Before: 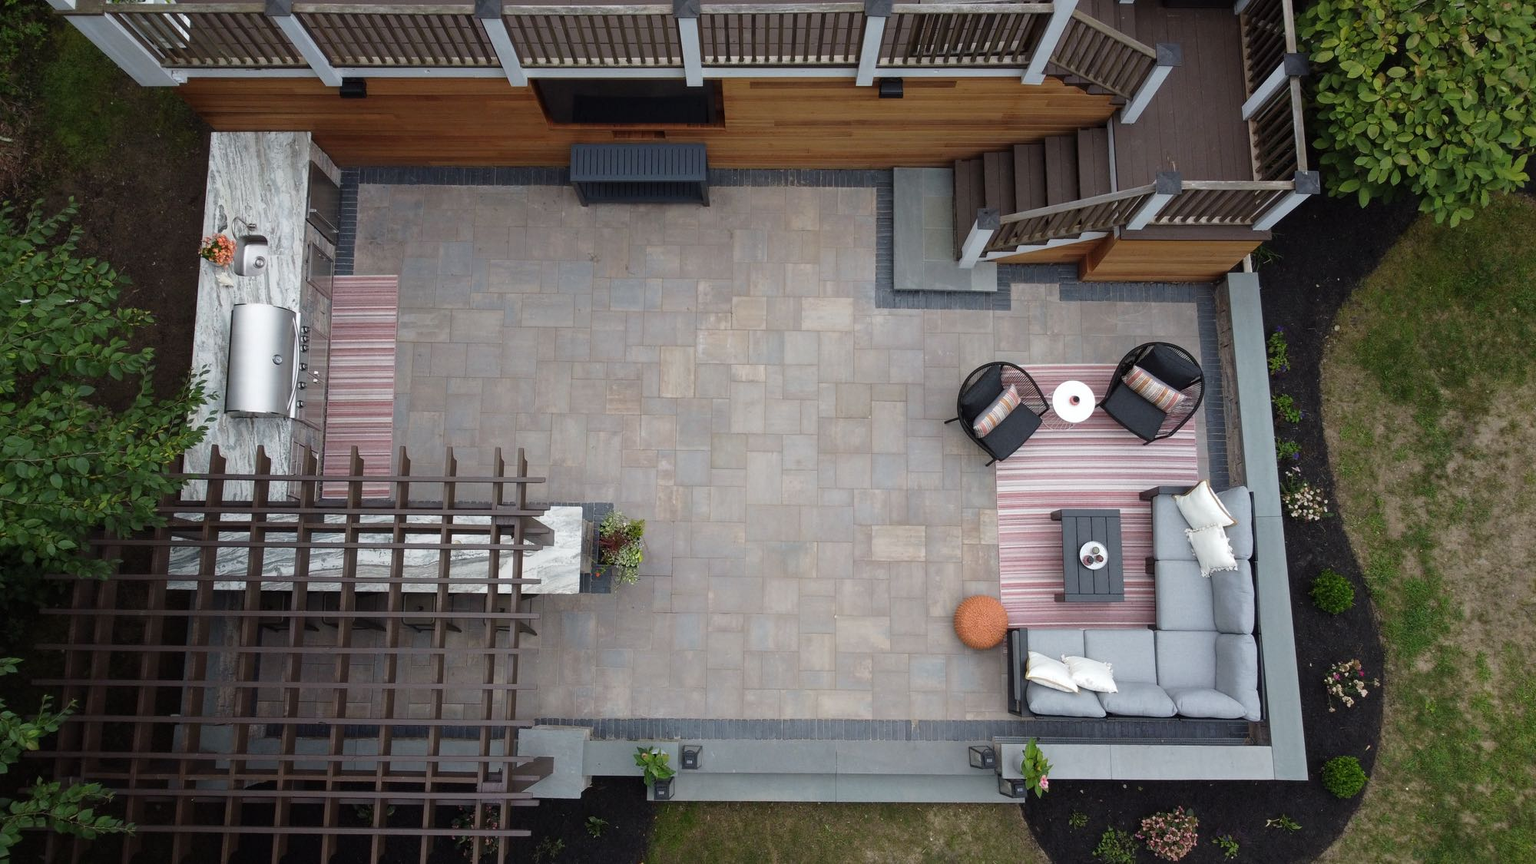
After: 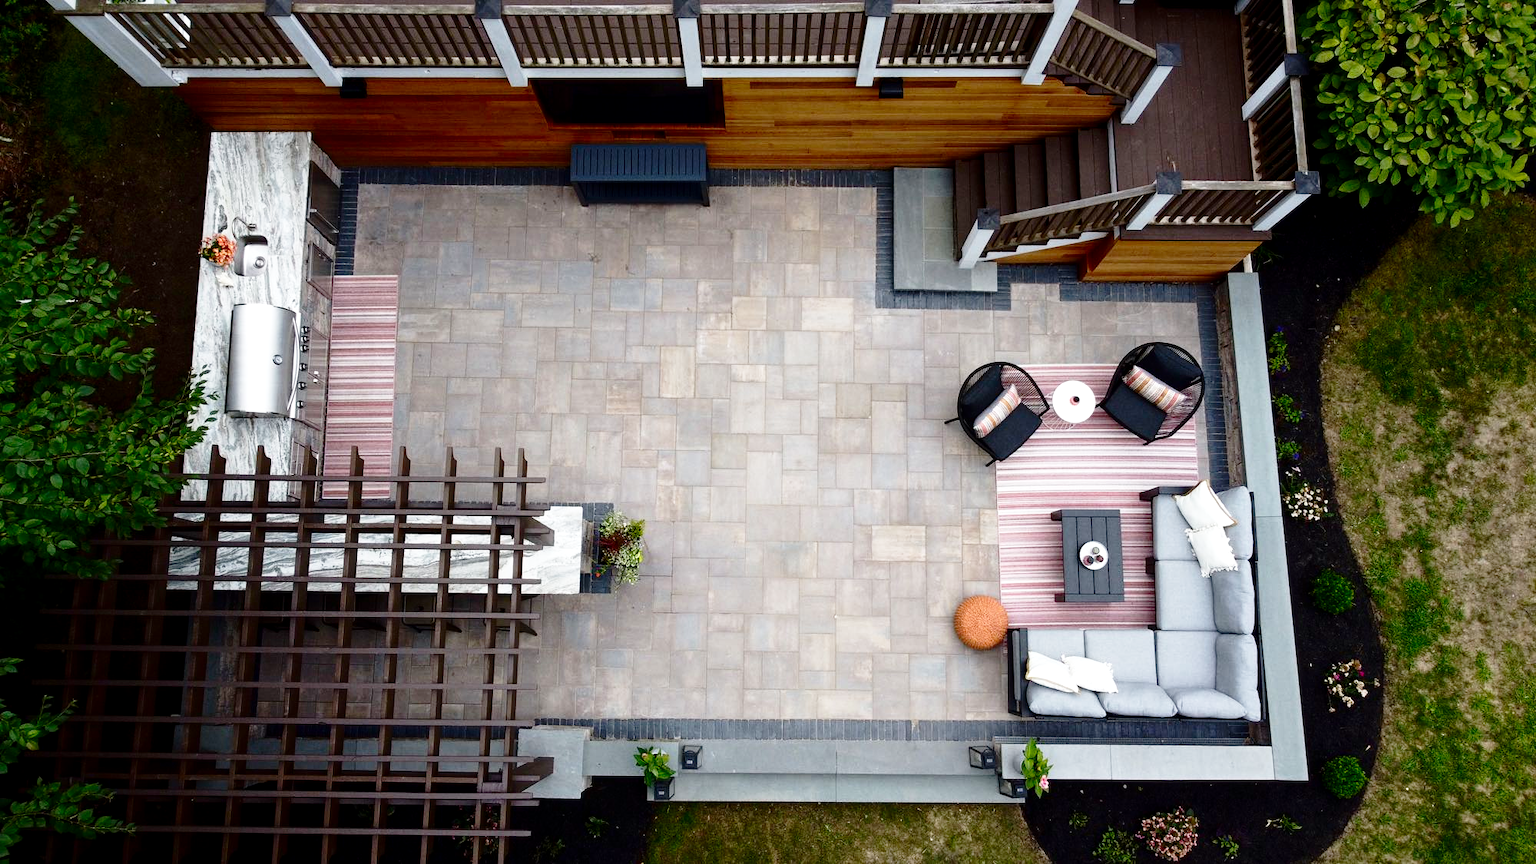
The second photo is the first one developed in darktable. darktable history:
local contrast: highlights 107%, shadows 99%, detail 119%, midtone range 0.2
contrast brightness saturation: contrast 0.125, brightness -0.228, saturation 0.139
base curve: curves: ch0 [(0, 0) (0.028, 0.03) (0.121, 0.232) (0.46, 0.748) (0.859, 0.968) (1, 1)], preserve colors none
